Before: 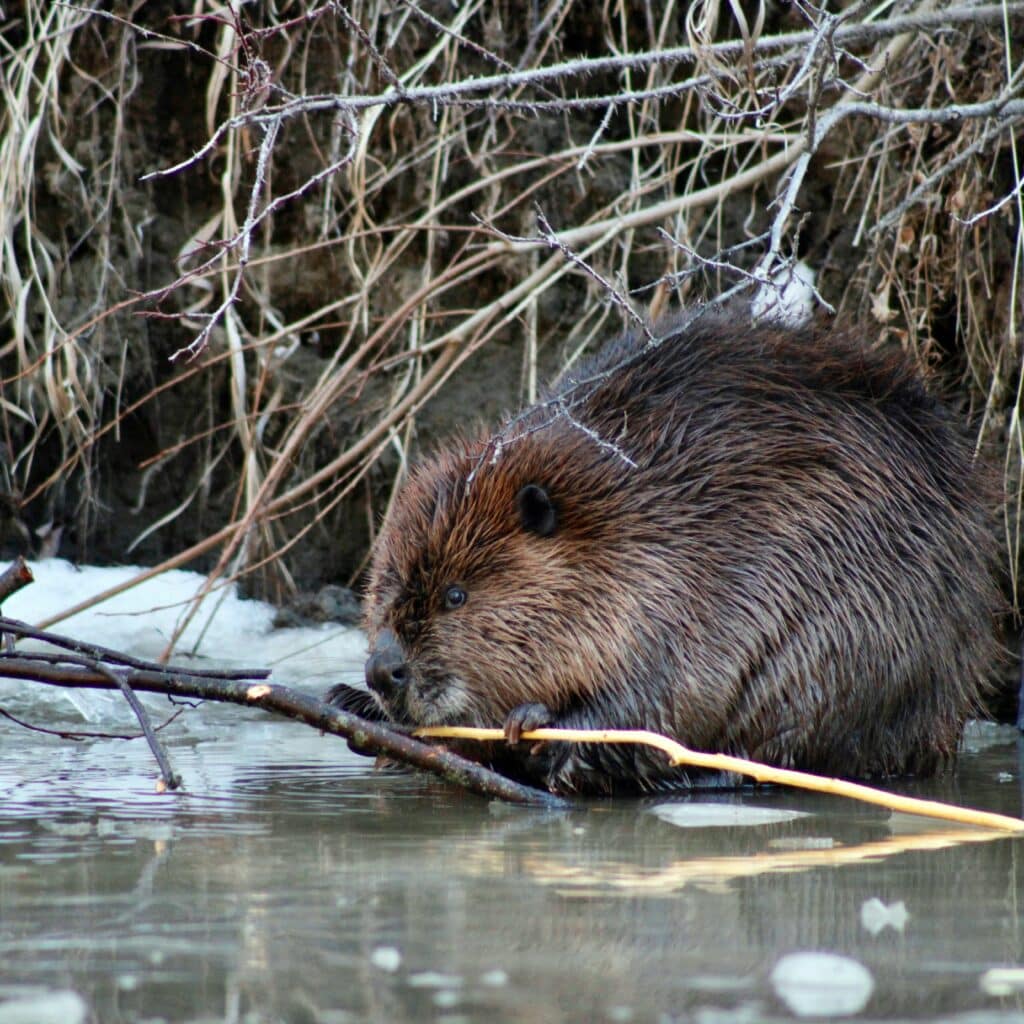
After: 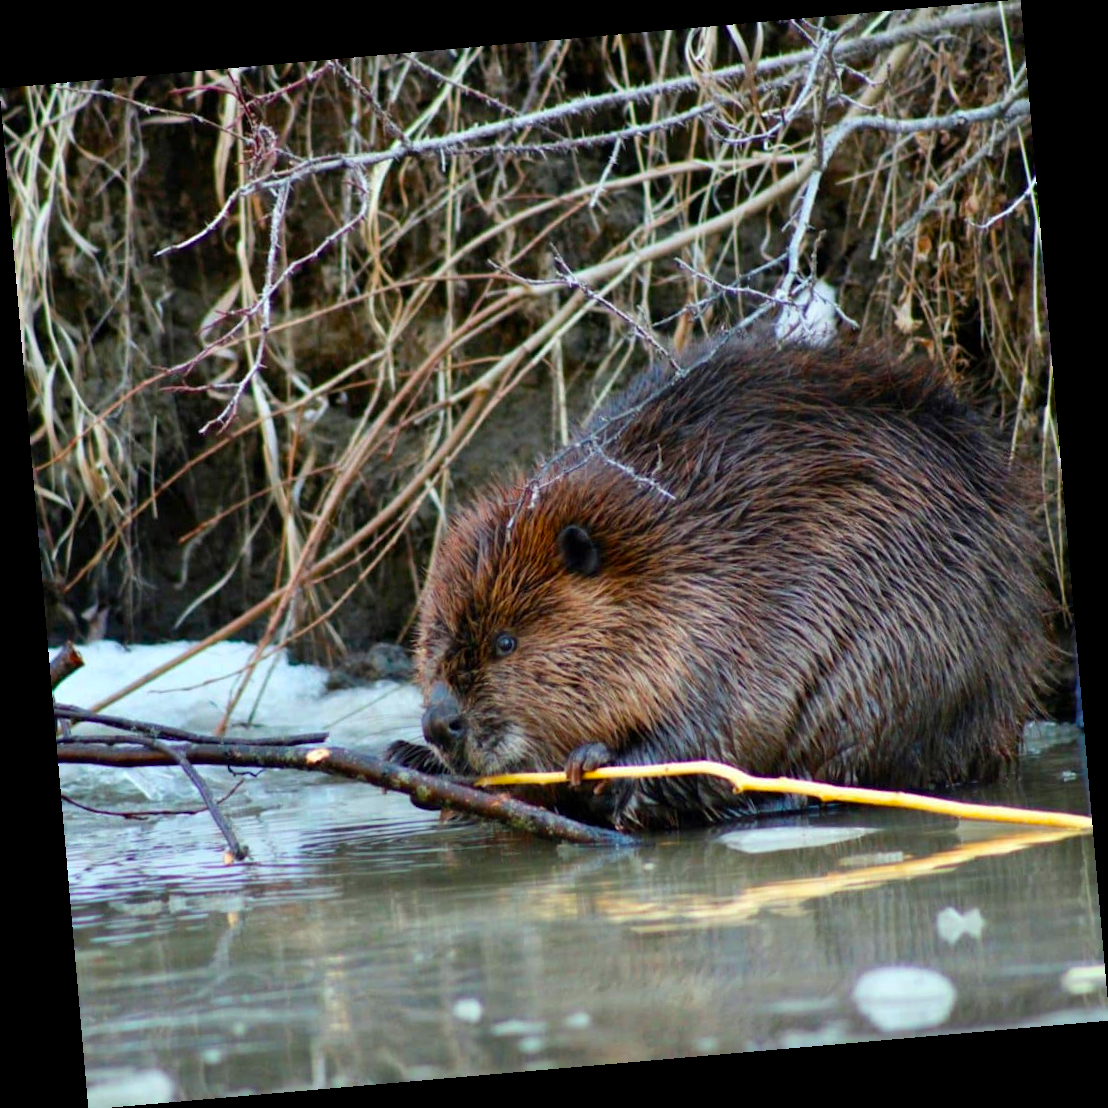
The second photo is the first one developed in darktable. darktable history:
color balance rgb: linear chroma grading › global chroma 15%, perceptual saturation grading › global saturation 30%
rotate and perspective: rotation -4.98°, automatic cropping off
